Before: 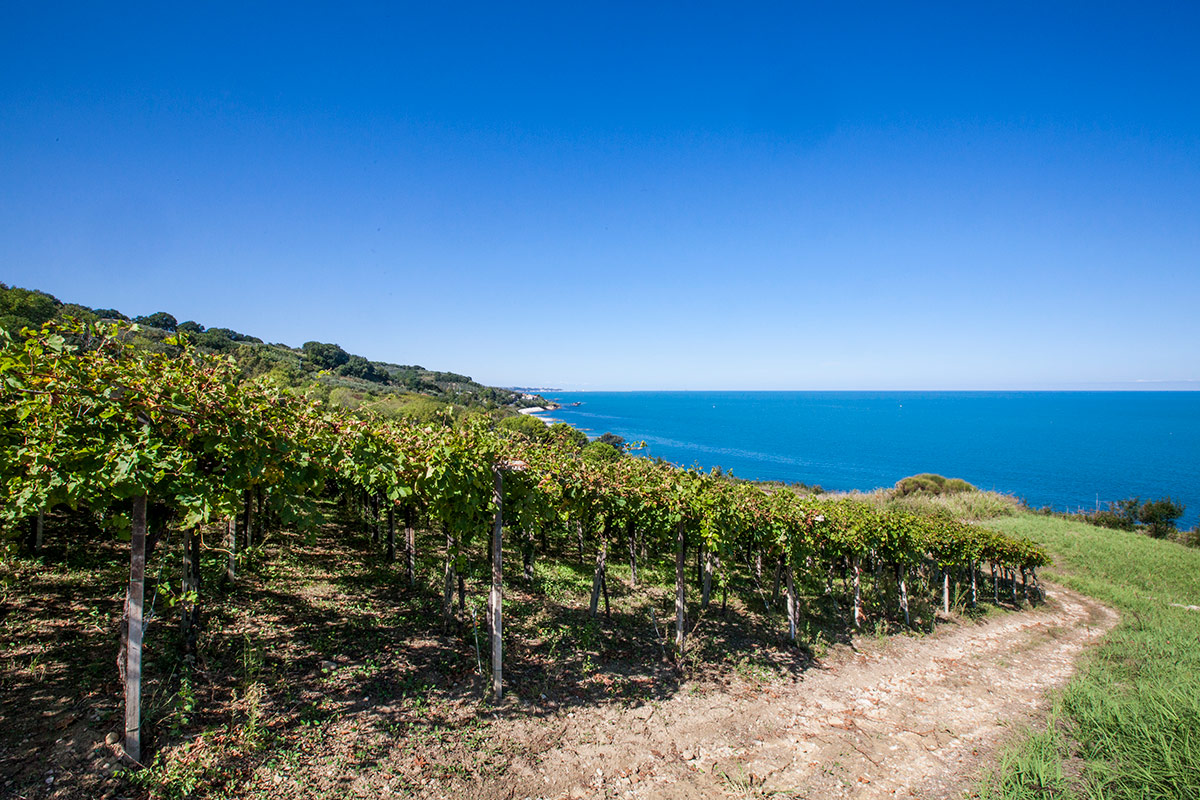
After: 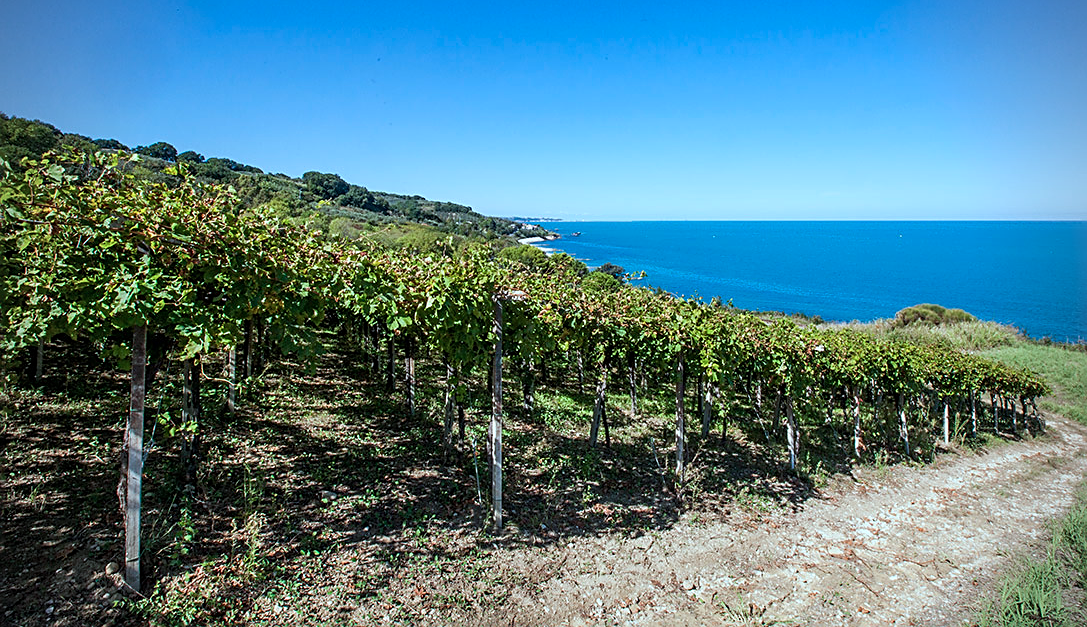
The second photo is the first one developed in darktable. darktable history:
crop: top 21.253%, right 9.402%, bottom 0.31%
sharpen: on, module defaults
color correction: highlights a* -10.02, highlights b* -10.43
vignetting: fall-off radius 61.05%
